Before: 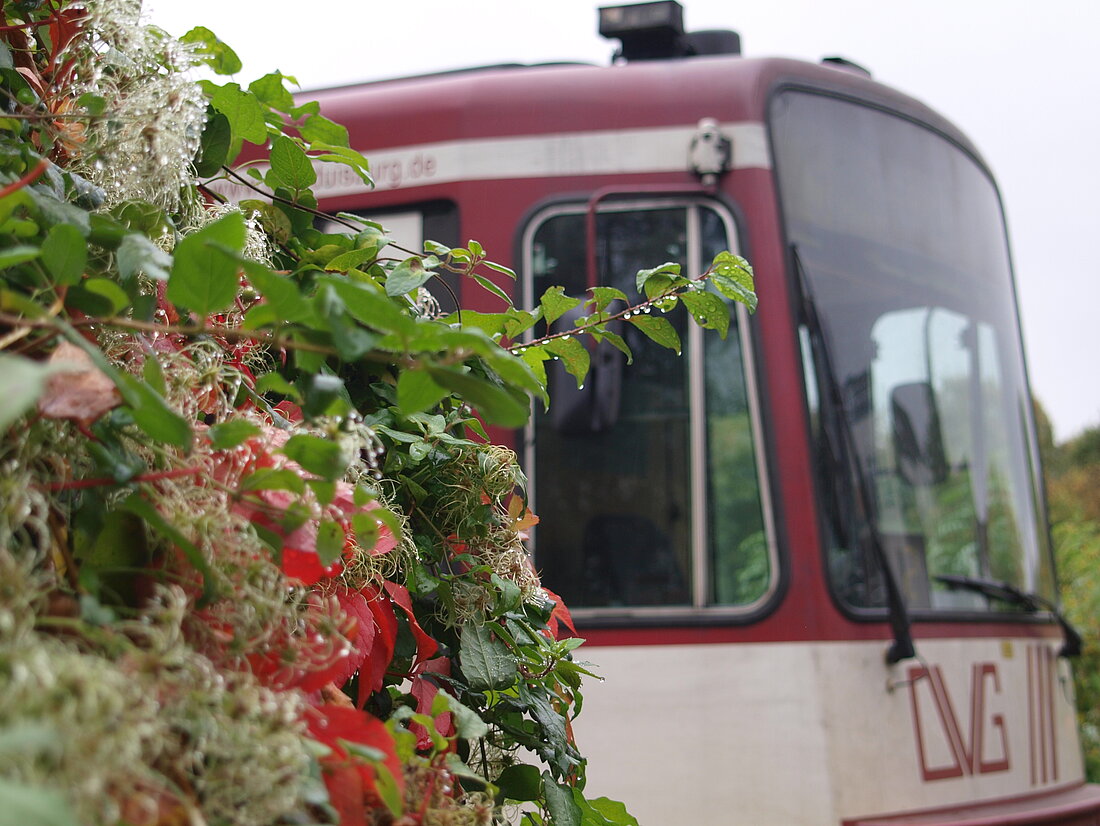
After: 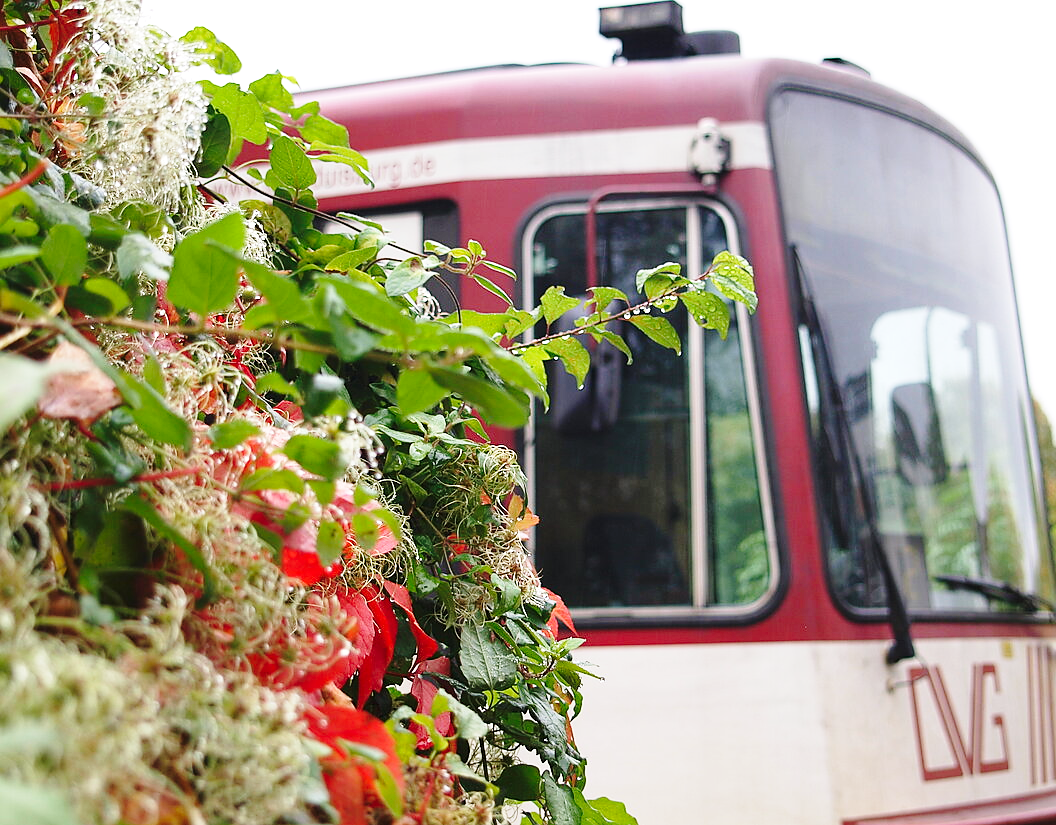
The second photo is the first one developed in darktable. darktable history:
crop: right 3.95%, bottom 0.031%
sharpen: radius 1.47, amount 0.394, threshold 1.261
exposure: exposure 0.201 EV, compensate exposure bias true, compensate highlight preservation false
base curve: curves: ch0 [(0, 0) (0.028, 0.03) (0.121, 0.232) (0.46, 0.748) (0.859, 0.968) (1, 1)], exposure shift 0.579, preserve colors none
